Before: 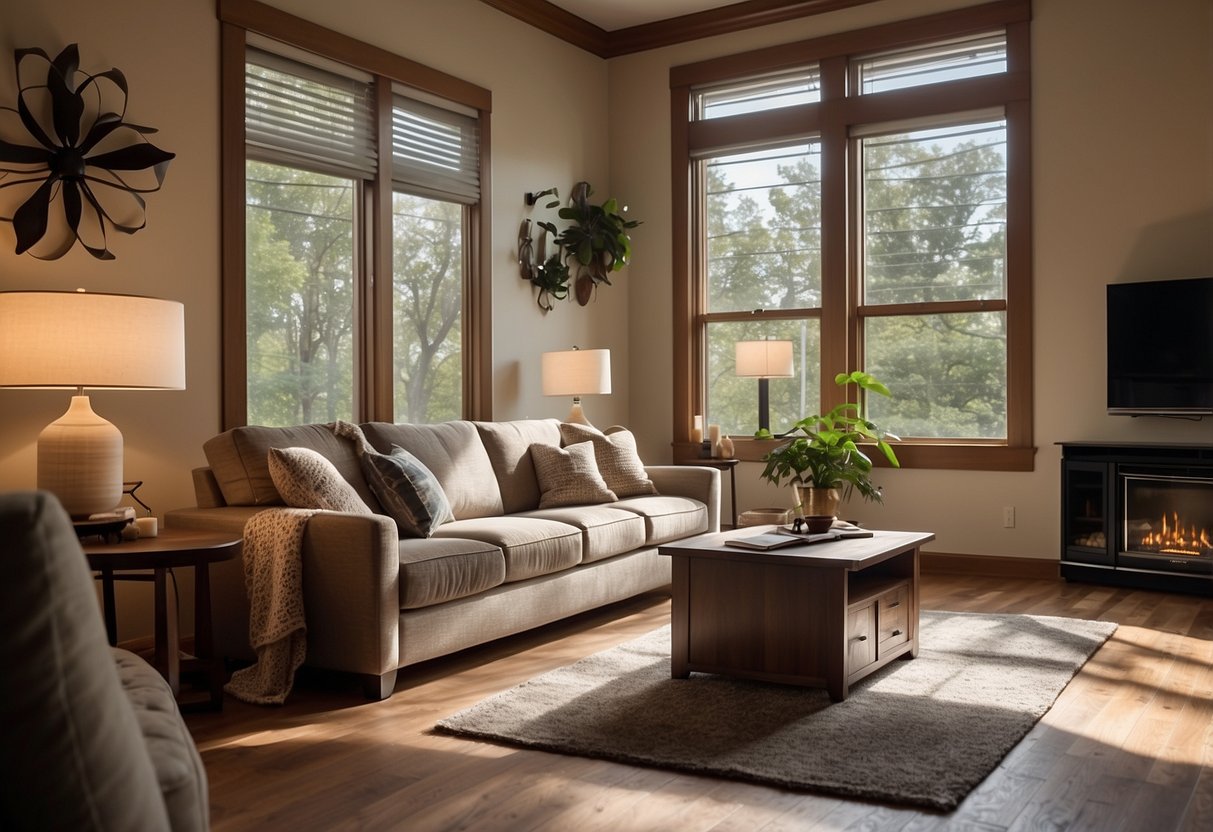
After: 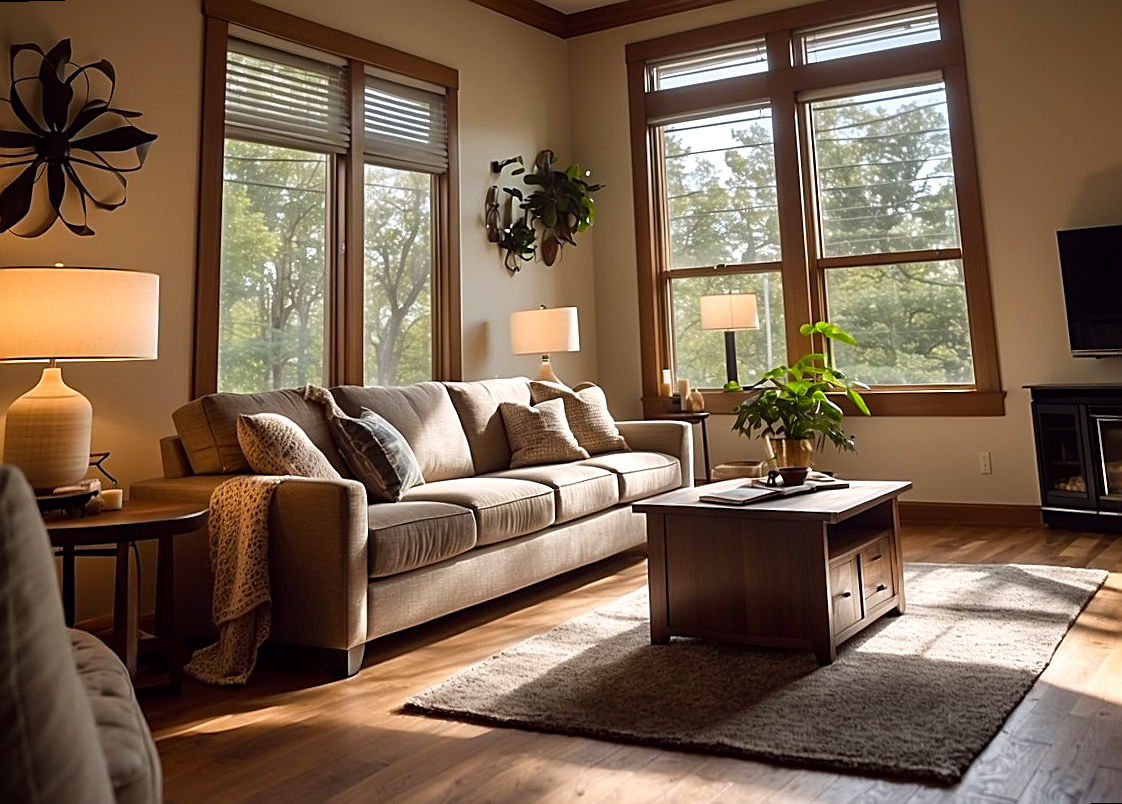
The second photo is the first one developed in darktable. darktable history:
sharpen: amount 0.75
contrast equalizer: y [[0.5 ×6], [0.5 ×6], [0.5, 0.5, 0.501, 0.545, 0.707, 0.863], [0 ×6], [0 ×6]]
rotate and perspective: rotation -1.68°, lens shift (vertical) -0.146, crop left 0.049, crop right 0.912, crop top 0.032, crop bottom 0.96
color balance: lift [1, 1.001, 0.999, 1.001], gamma [1, 1.004, 1.007, 0.993], gain [1, 0.991, 0.987, 1.013], contrast 7.5%, contrast fulcrum 10%, output saturation 115%
